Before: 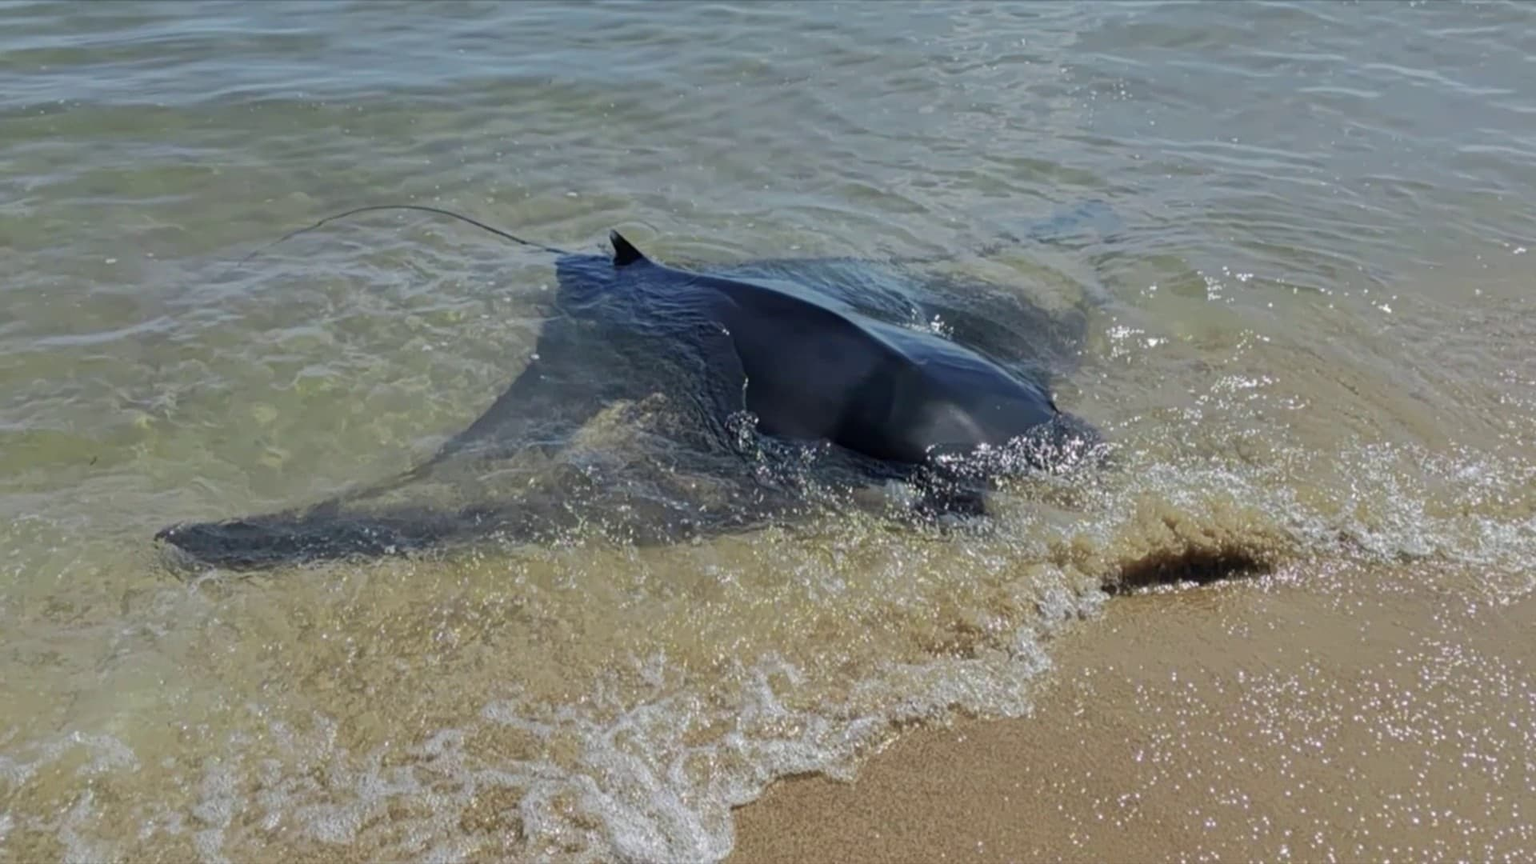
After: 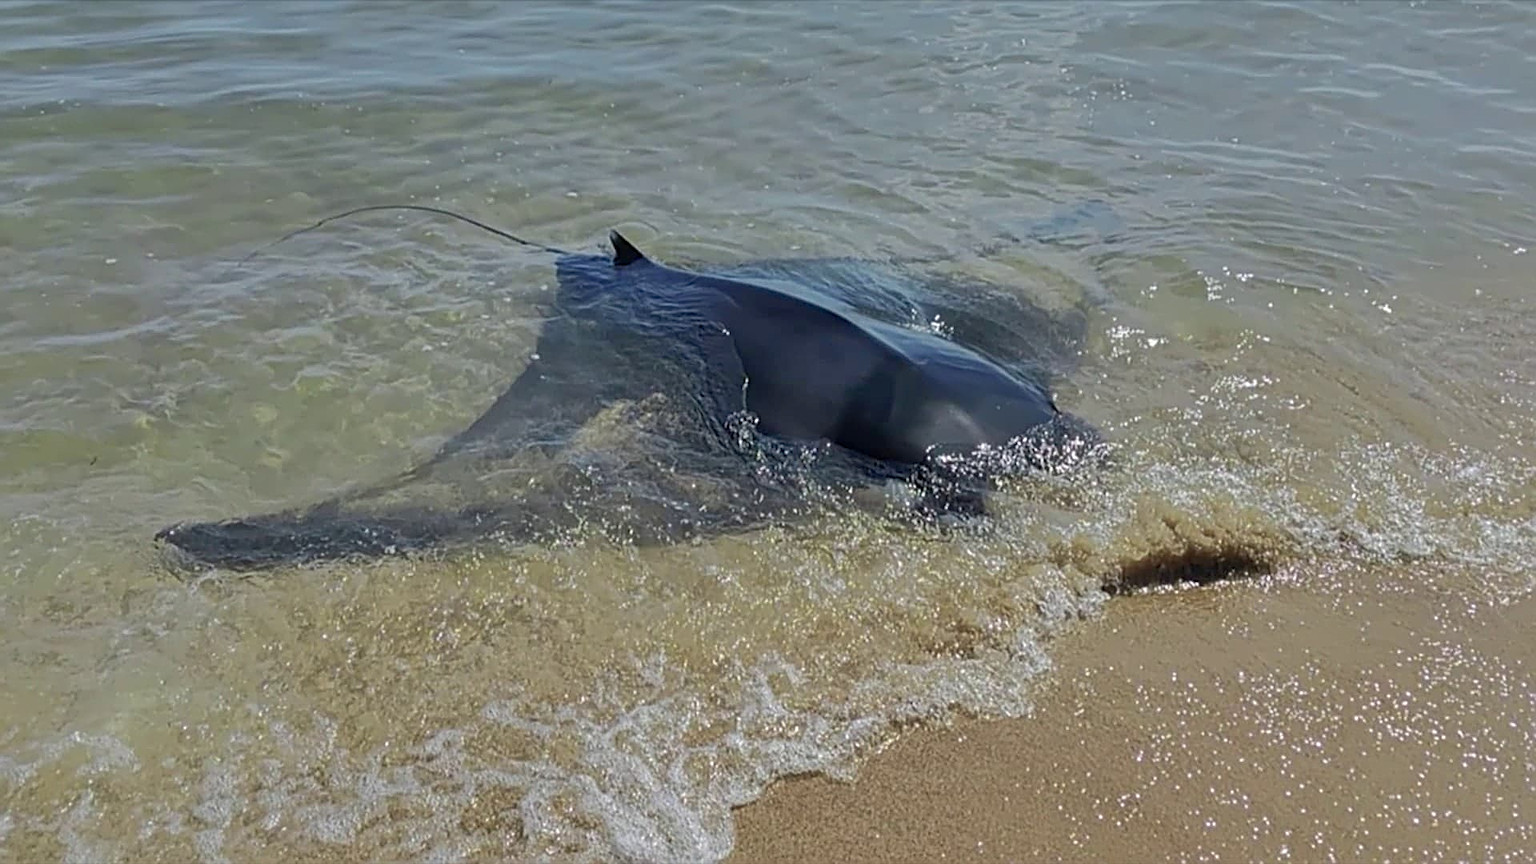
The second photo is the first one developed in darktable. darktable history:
color correction: highlights a* -0.137, highlights b* 0.137
sharpen: amount 1
shadows and highlights: on, module defaults
